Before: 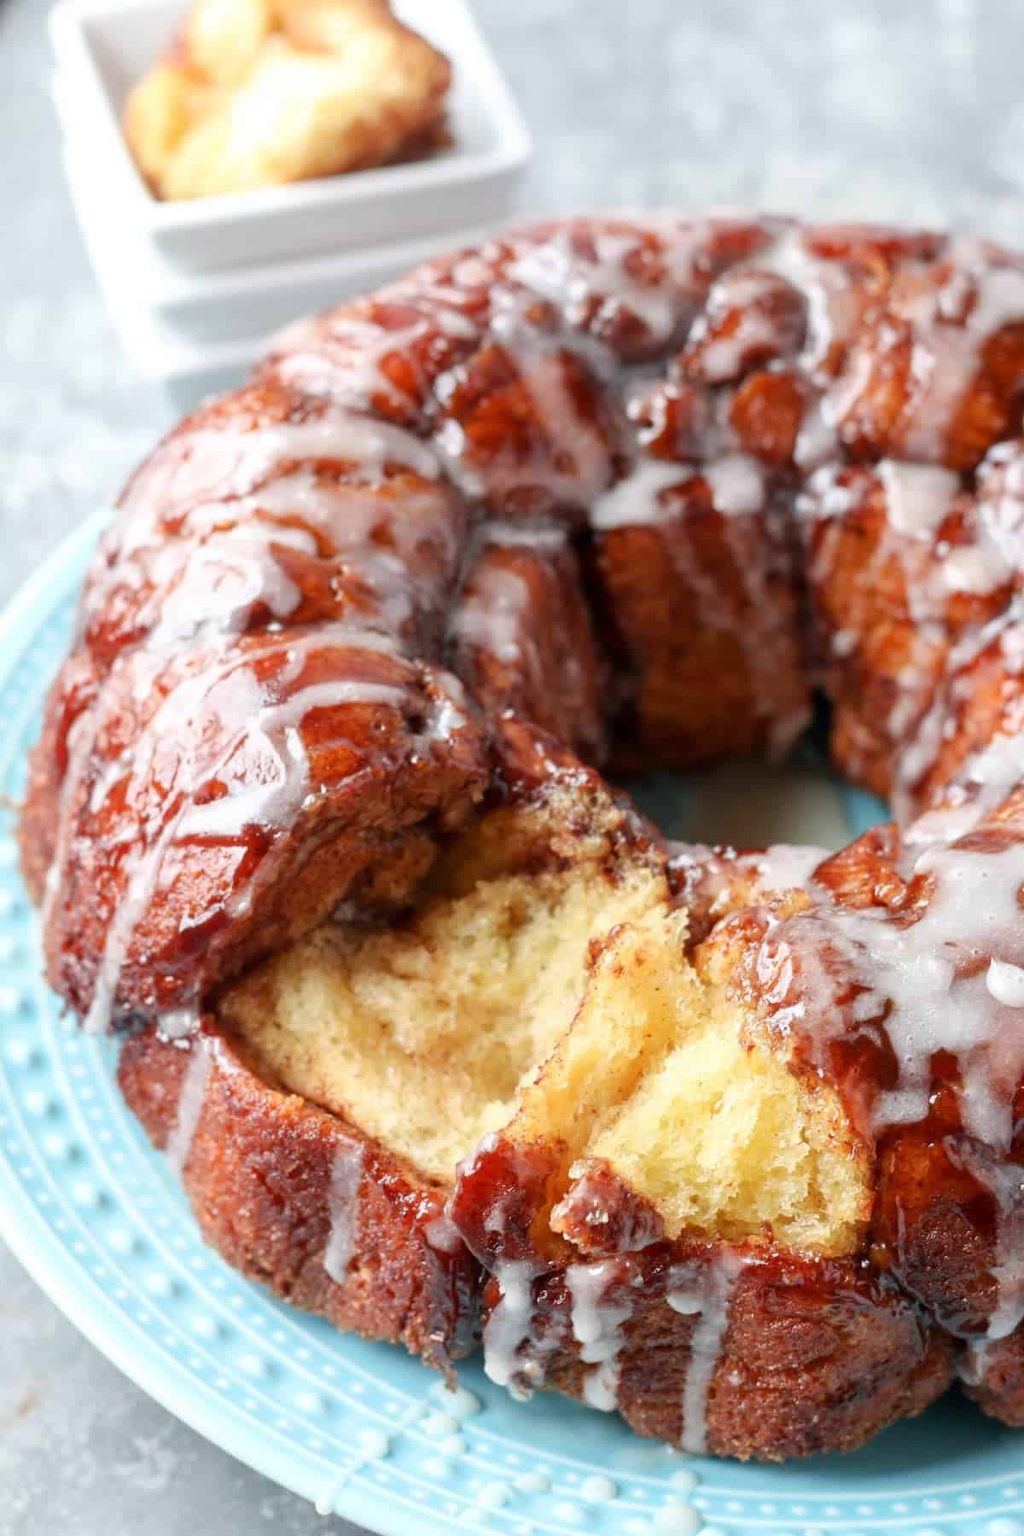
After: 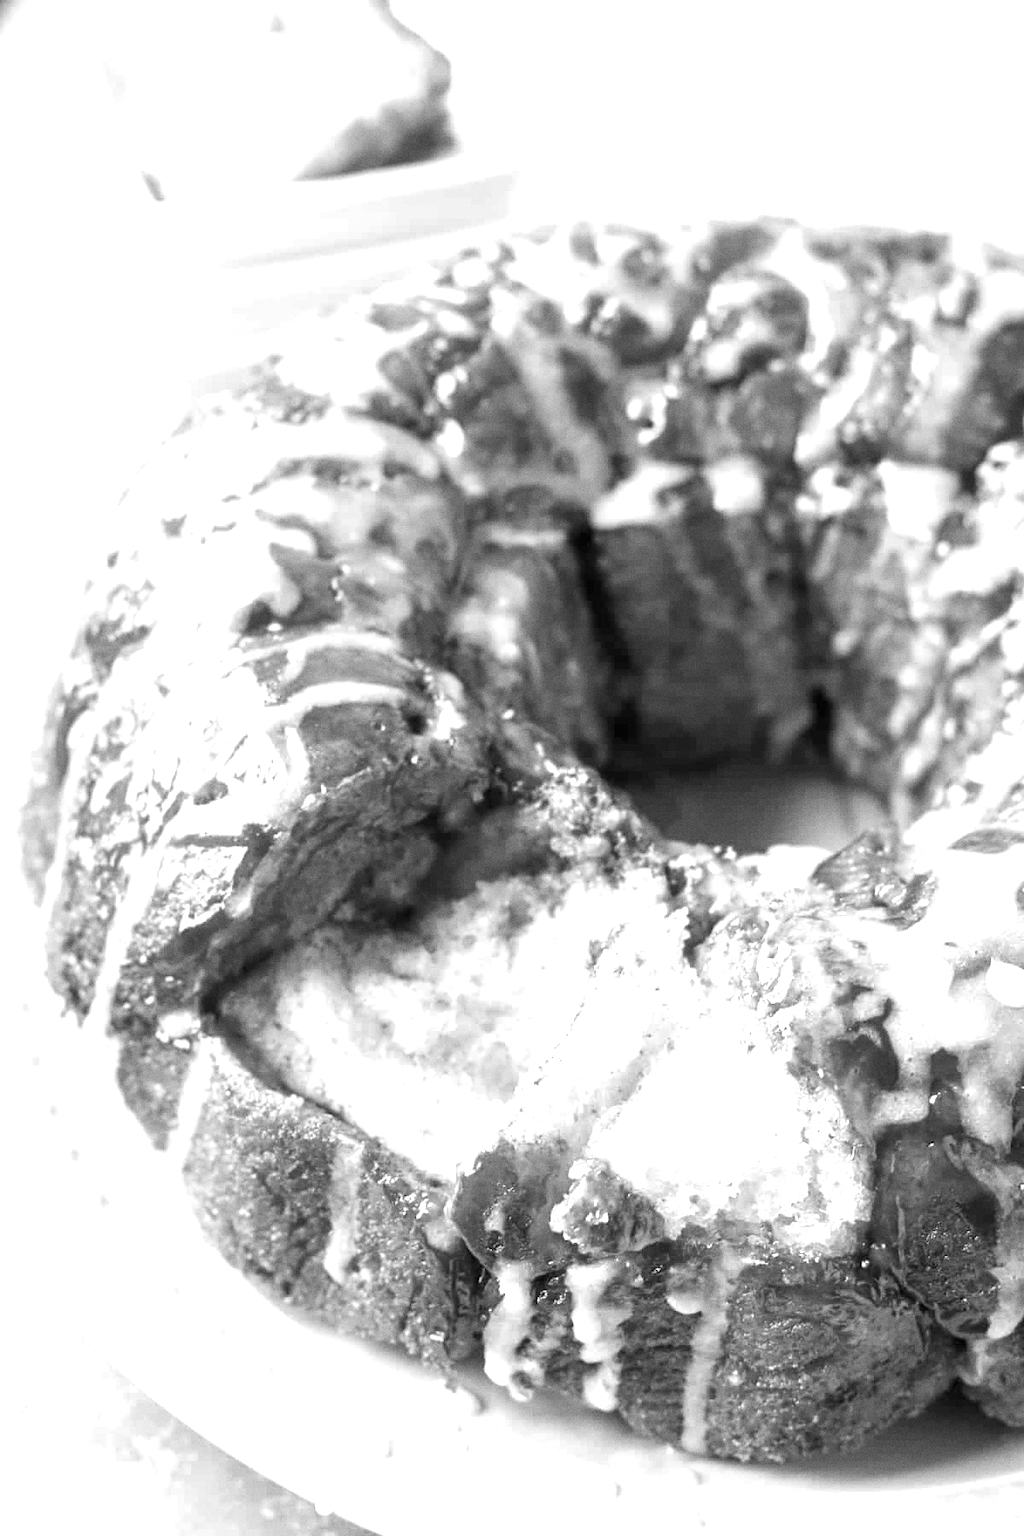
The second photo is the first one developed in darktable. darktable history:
exposure: exposure 1 EV, compensate highlight preservation false
grain: coarseness 3.21 ISO
monochrome: a -6.99, b 35.61, size 1.4
